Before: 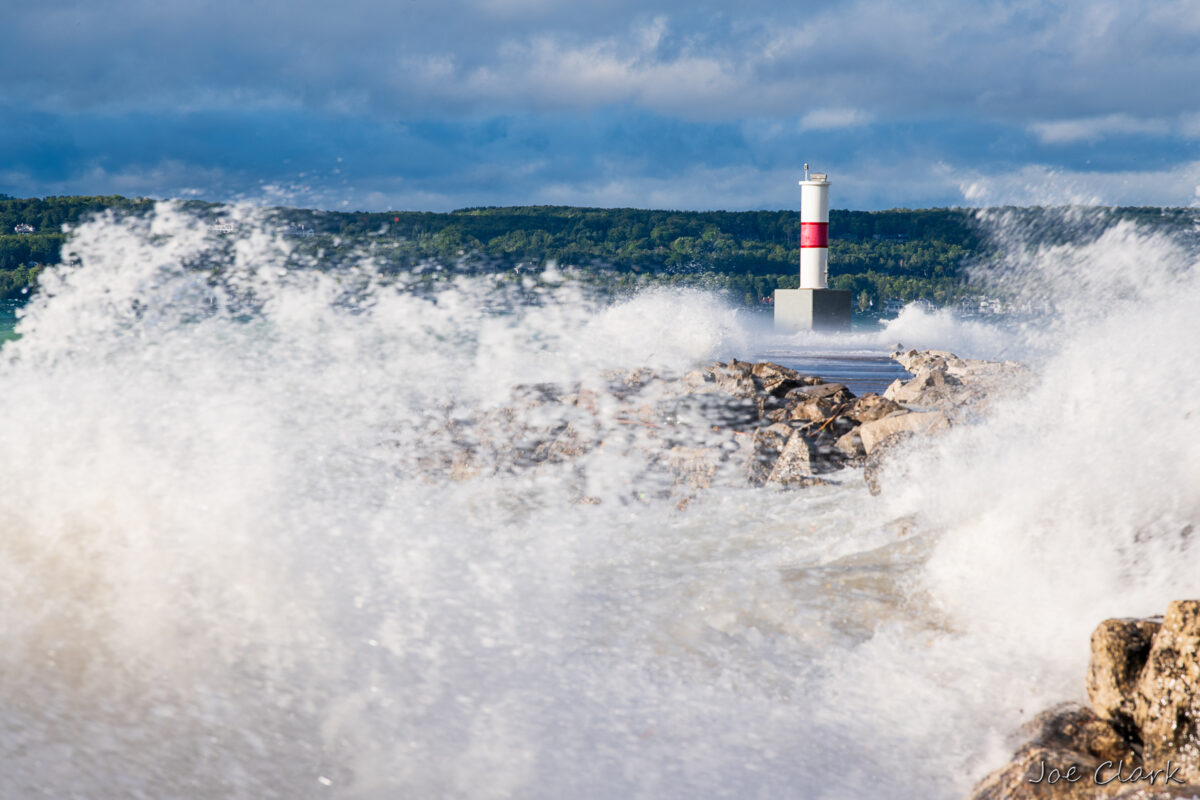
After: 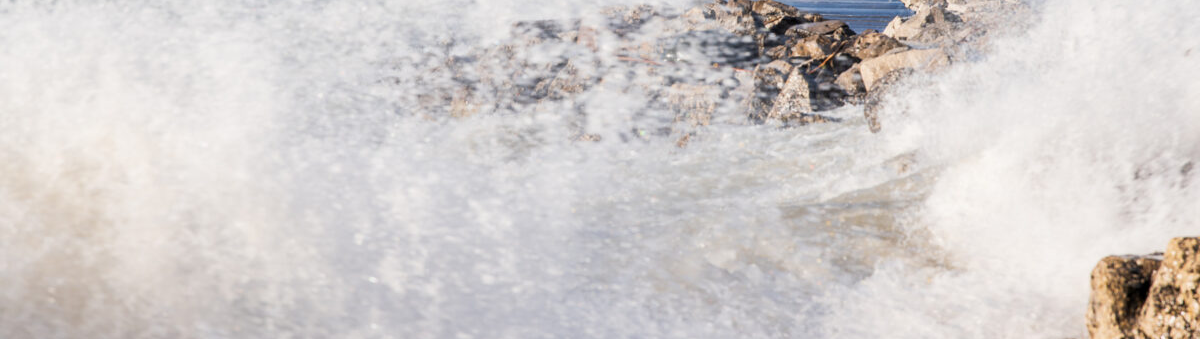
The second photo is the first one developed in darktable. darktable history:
crop: top 45.439%, bottom 12.181%
